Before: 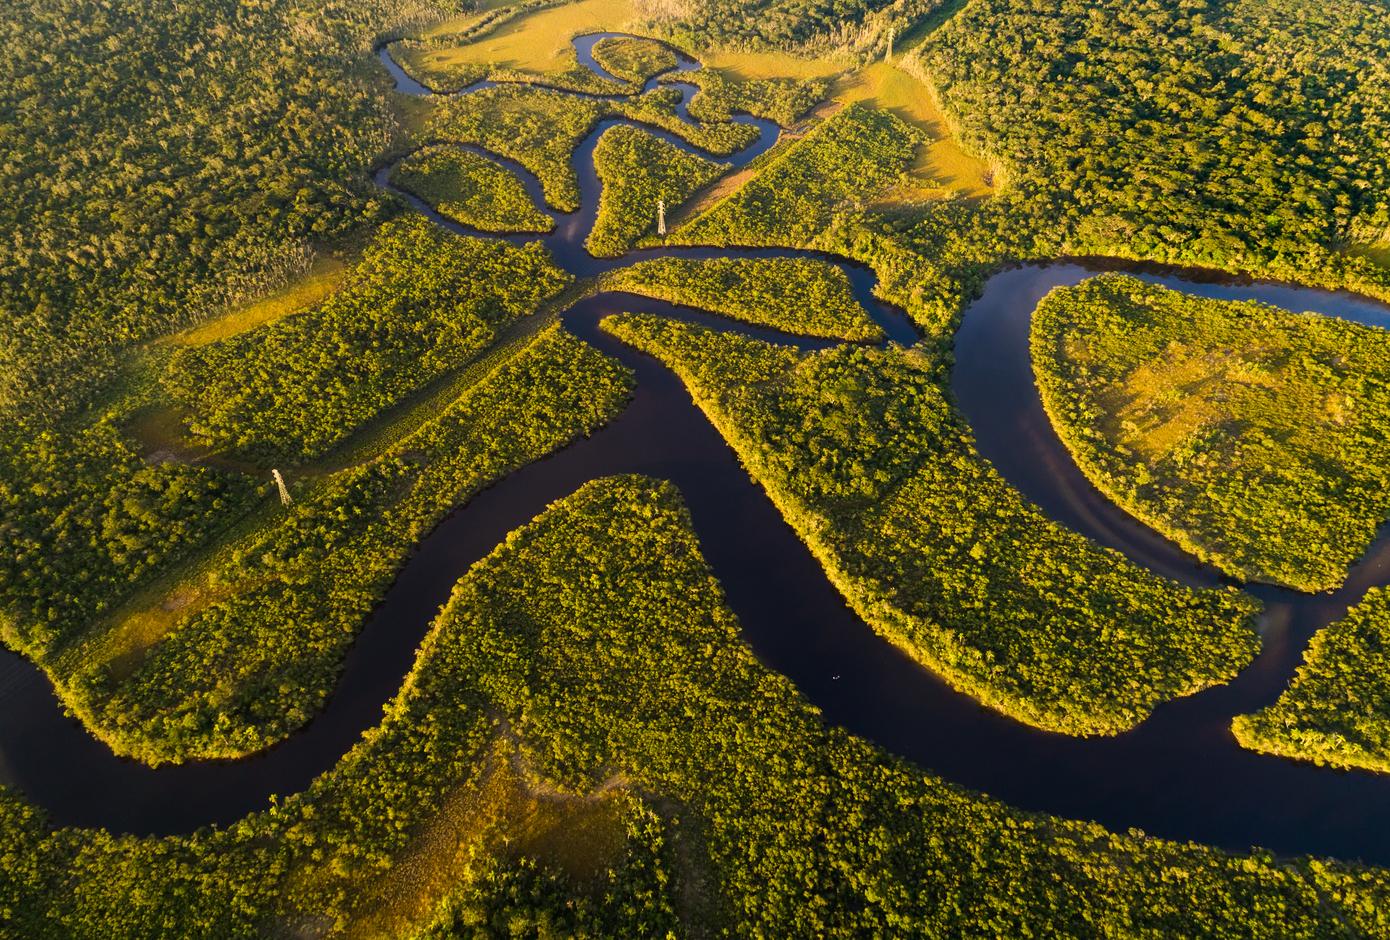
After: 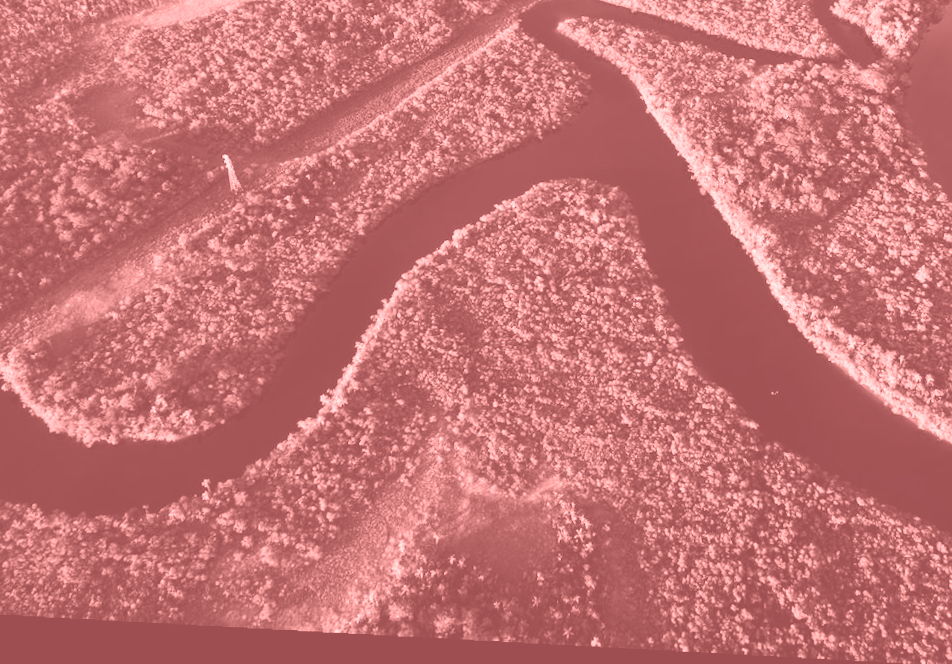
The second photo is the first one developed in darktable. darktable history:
white balance: red 1.467, blue 0.684
rotate and perspective: rotation 2.27°, automatic cropping off
tone equalizer: -8 EV -0.75 EV, -7 EV -0.7 EV, -6 EV -0.6 EV, -5 EV -0.4 EV, -3 EV 0.4 EV, -2 EV 0.6 EV, -1 EV 0.7 EV, +0 EV 0.75 EV, edges refinement/feathering 500, mask exposure compensation -1.57 EV, preserve details no
crop and rotate: angle -0.82°, left 3.85%, top 31.828%, right 27.992%
exposure: exposure -0.021 EV, compensate highlight preservation false
color balance: lift [1.004, 1.002, 1.002, 0.998], gamma [1, 1.007, 1.002, 0.993], gain [1, 0.977, 1.013, 1.023], contrast -3.64%
colorize: saturation 51%, source mix 50.67%, lightness 50.67%
